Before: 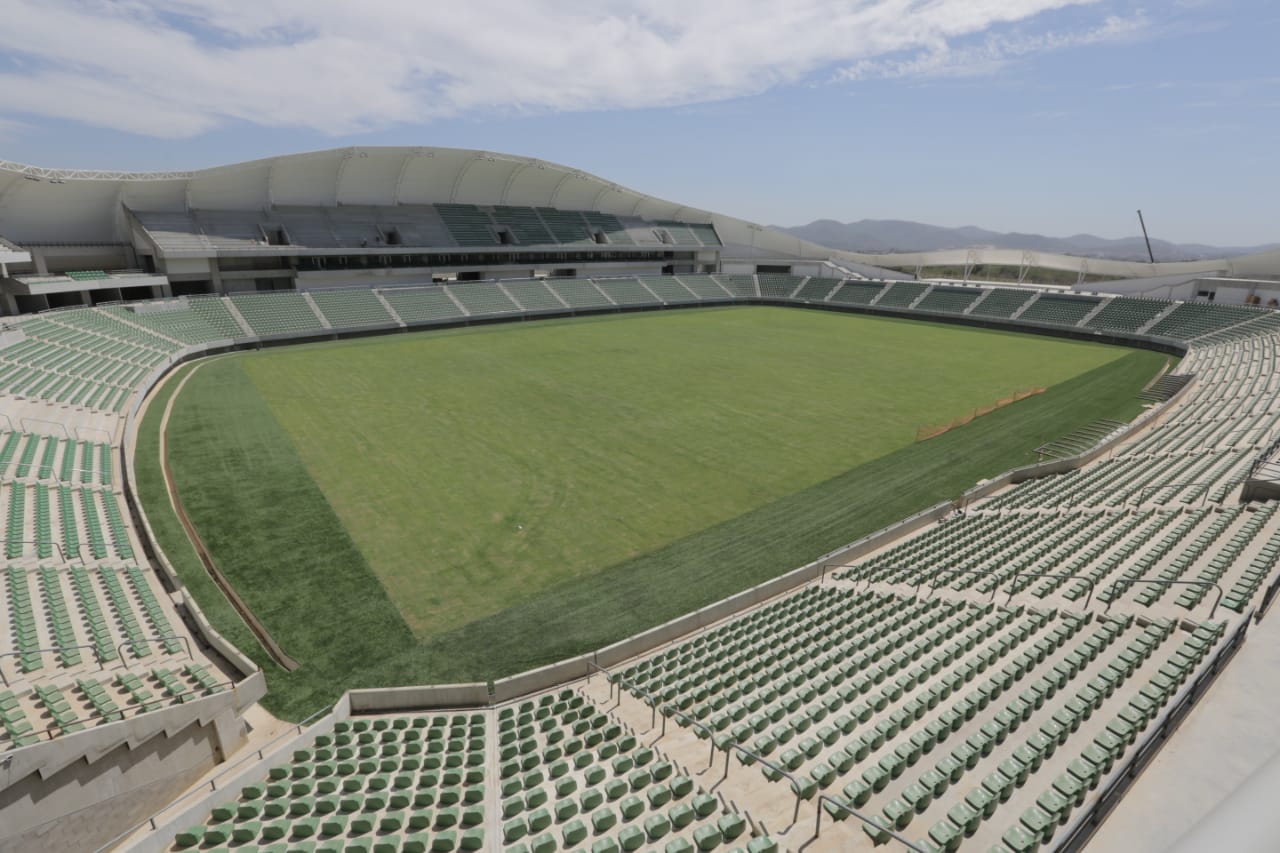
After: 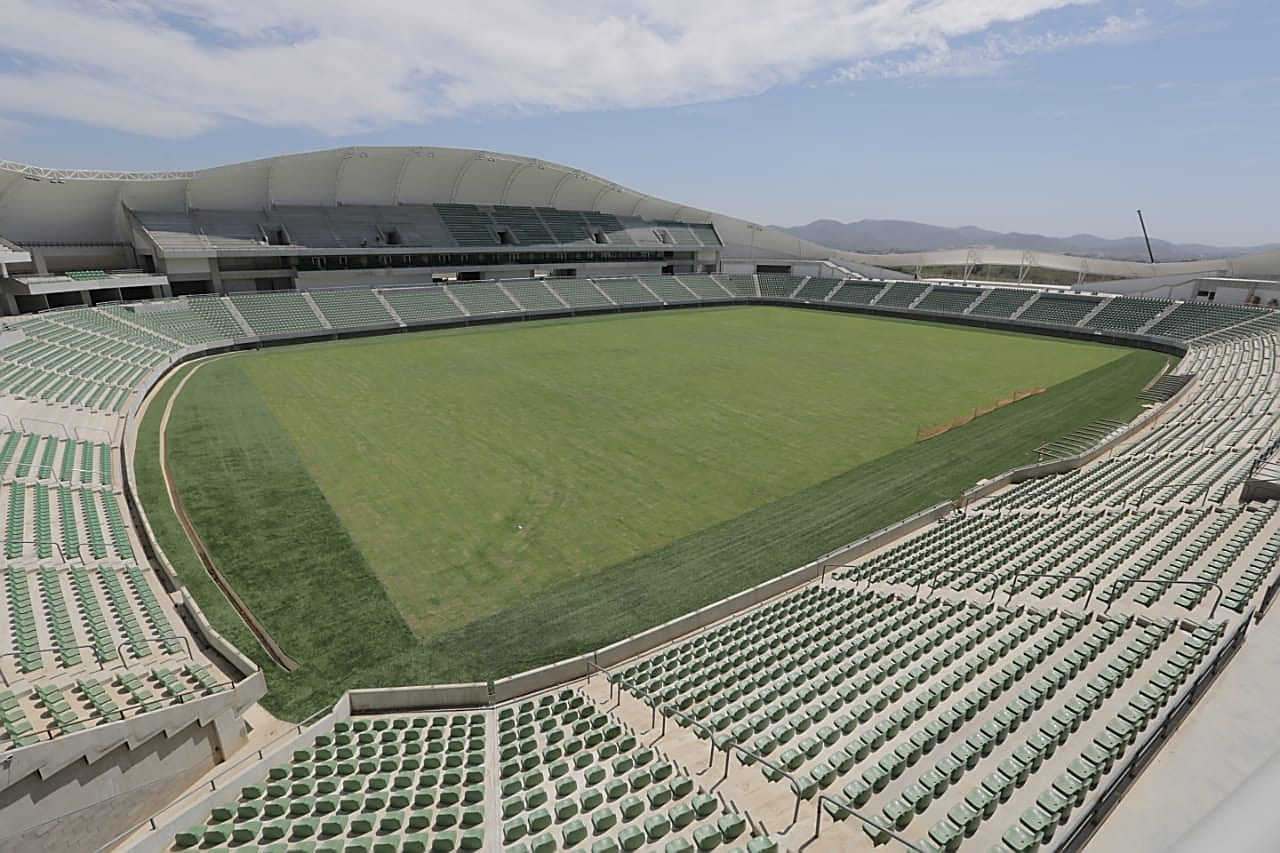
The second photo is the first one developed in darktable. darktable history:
sharpen: radius 1.364, amount 1.253, threshold 0.754
